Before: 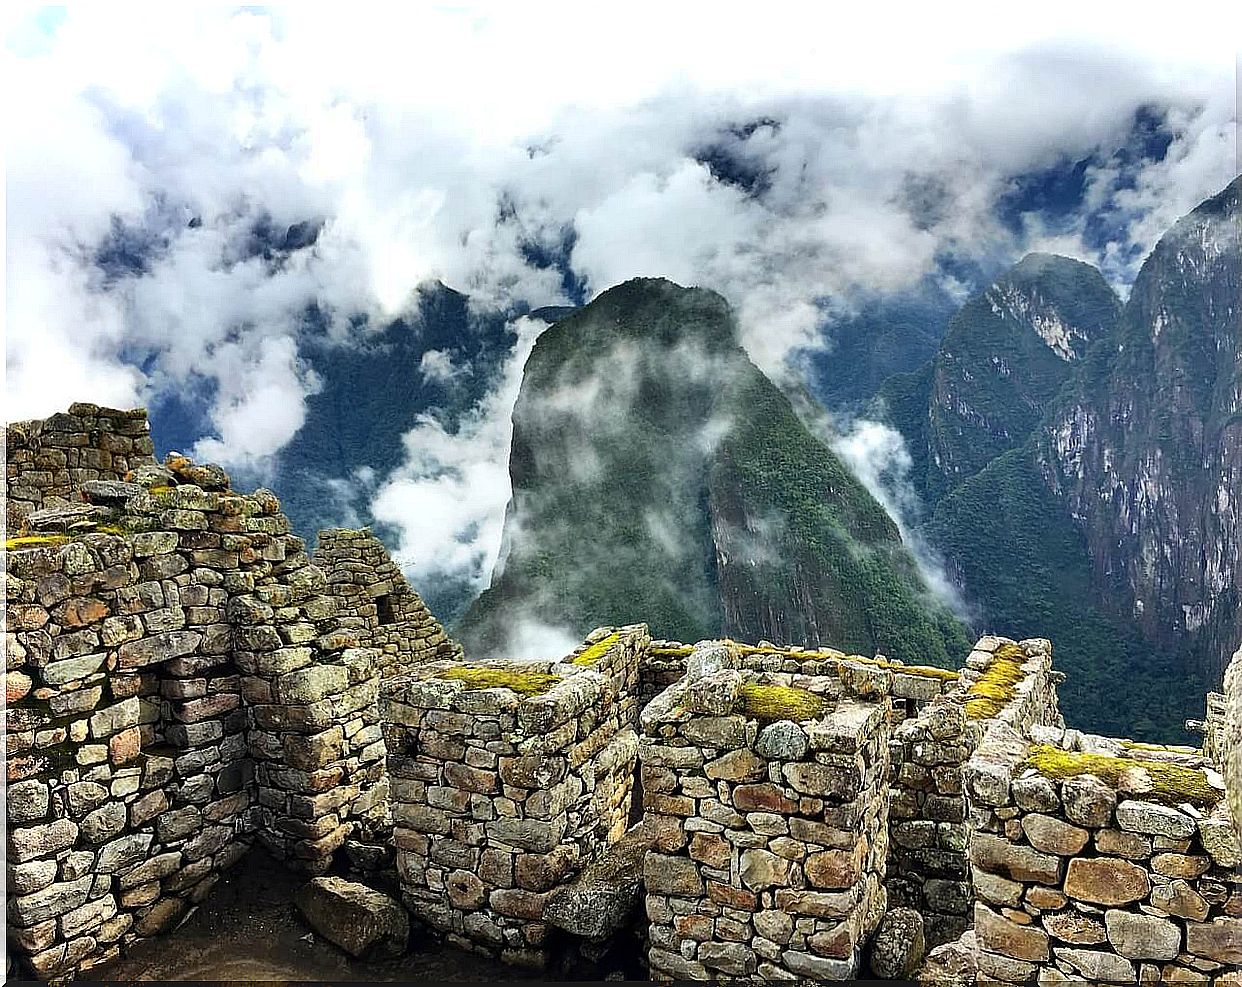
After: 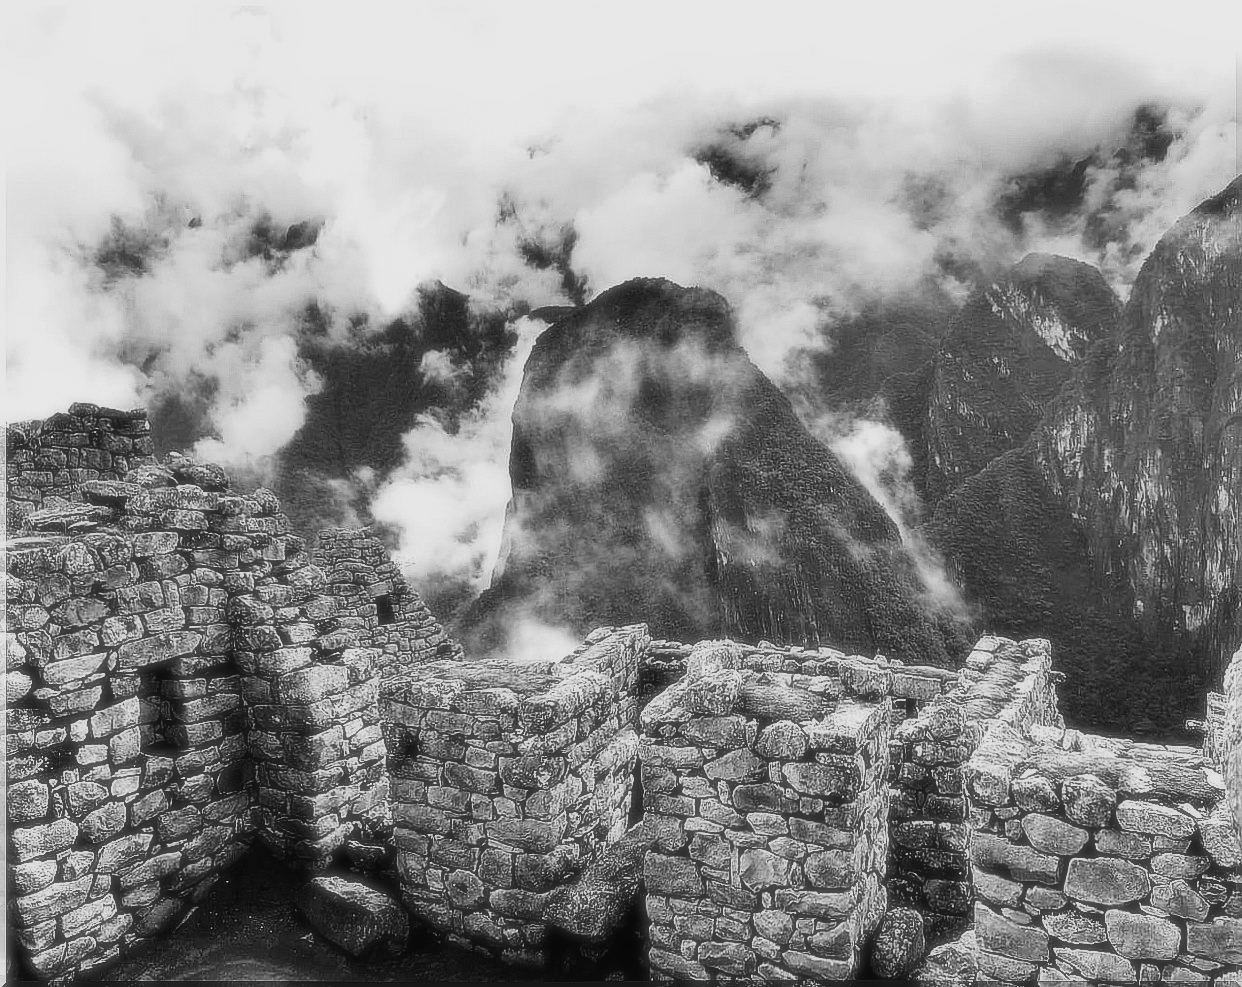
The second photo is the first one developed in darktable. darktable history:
tone curve: curves: ch0 [(0, 0.018) (0.036, 0.038) (0.15, 0.131) (0.27, 0.247) (0.545, 0.561) (0.761, 0.761) (1, 0.919)]; ch1 [(0, 0) (0.179, 0.173) (0.322, 0.32) (0.429, 0.431) (0.502, 0.5) (0.519, 0.522) (0.562, 0.588) (0.625, 0.67) (0.711, 0.745) (1, 1)]; ch2 [(0, 0) (0.29, 0.295) (0.404, 0.436) (0.497, 0.499) (0.521, 0.523) (0.561, 0.605) (0.657, 0.655) (0.712, 0.764) (1, 1)], color space Lab, independent channels, preserve colors none
monochrome: a 32, b 64, size 2.3
soften: size 19.52%, mix 20.32%
